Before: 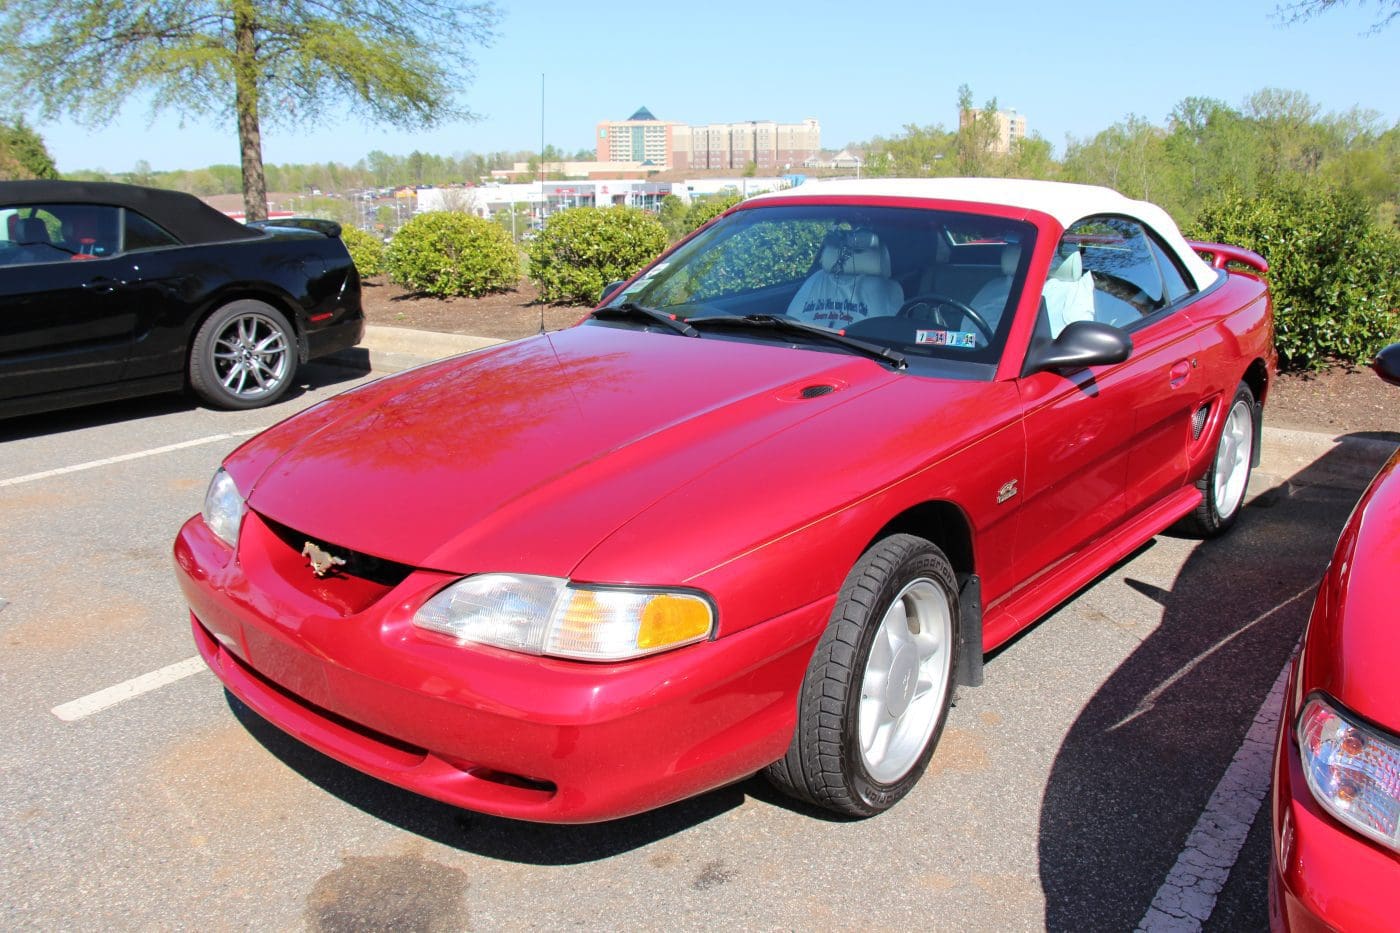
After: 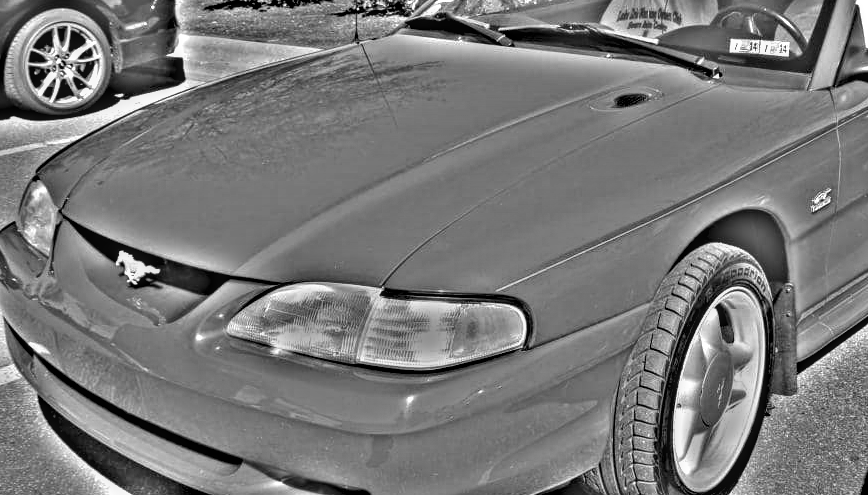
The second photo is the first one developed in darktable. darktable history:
highpass: sharpness 49.79%, contrast boost 49.79%
local contrast: on, module defaults
crop: left 13.312%, top 31.28%, right 24.627%, bottom 15.582%
